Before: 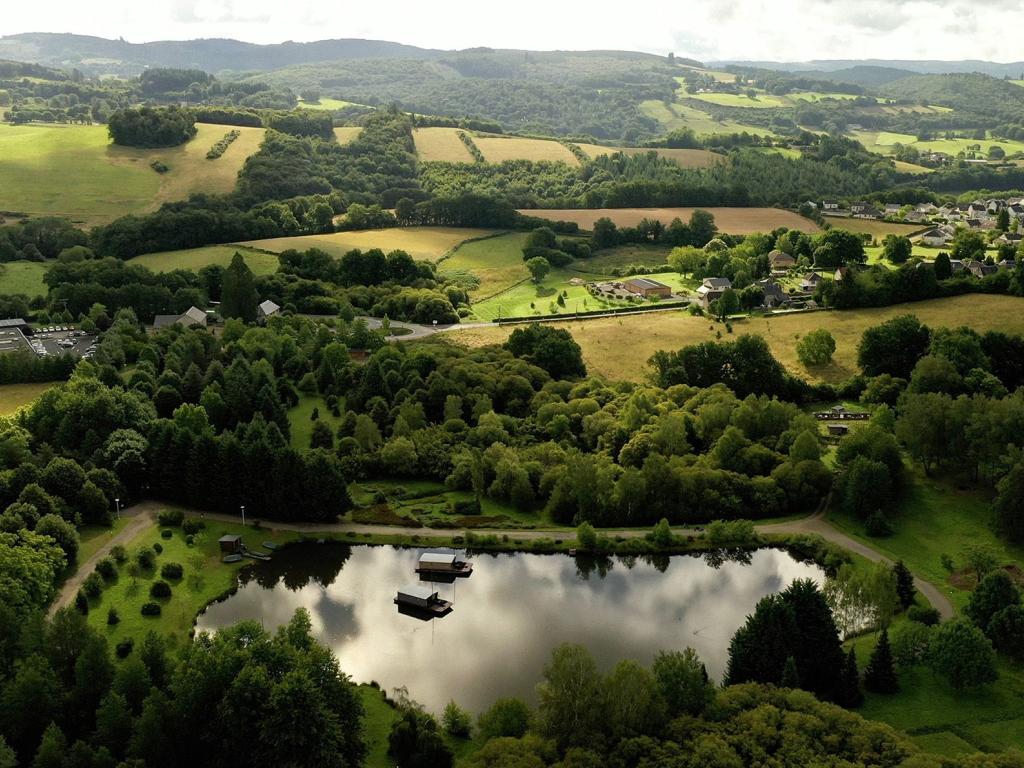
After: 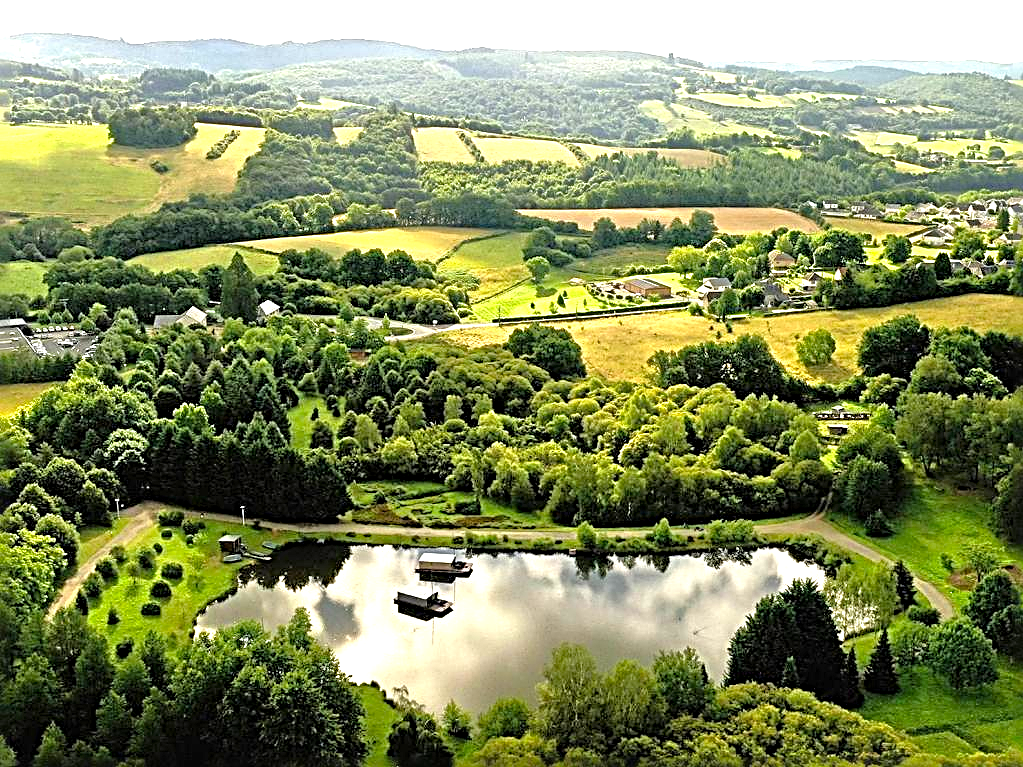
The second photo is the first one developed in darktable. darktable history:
exposure: black level correction 0, exposure 1 EV, compensate highlight preservation false
tone equalizer: -7 EV 0.15 EV, -6 EV 0.6 EV, -5 EV 1.15 EV, -4 EV 1.33 EV, -3 EV 1.15 EV, -2 EV 0.6 EV, -1 EV 0.15 EV, mask exposure compensation -0.5 EV
sharpen: radius 3.69, amount 0.928
color balance: output saturation 110%
